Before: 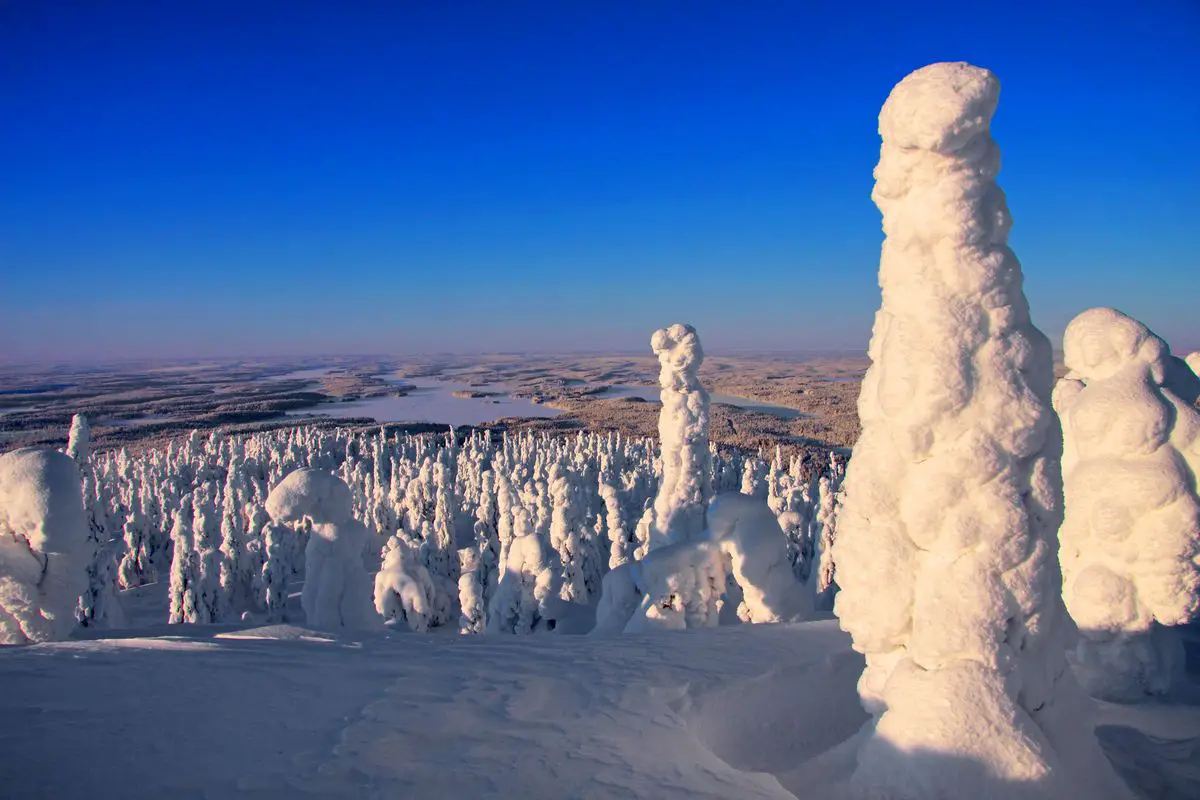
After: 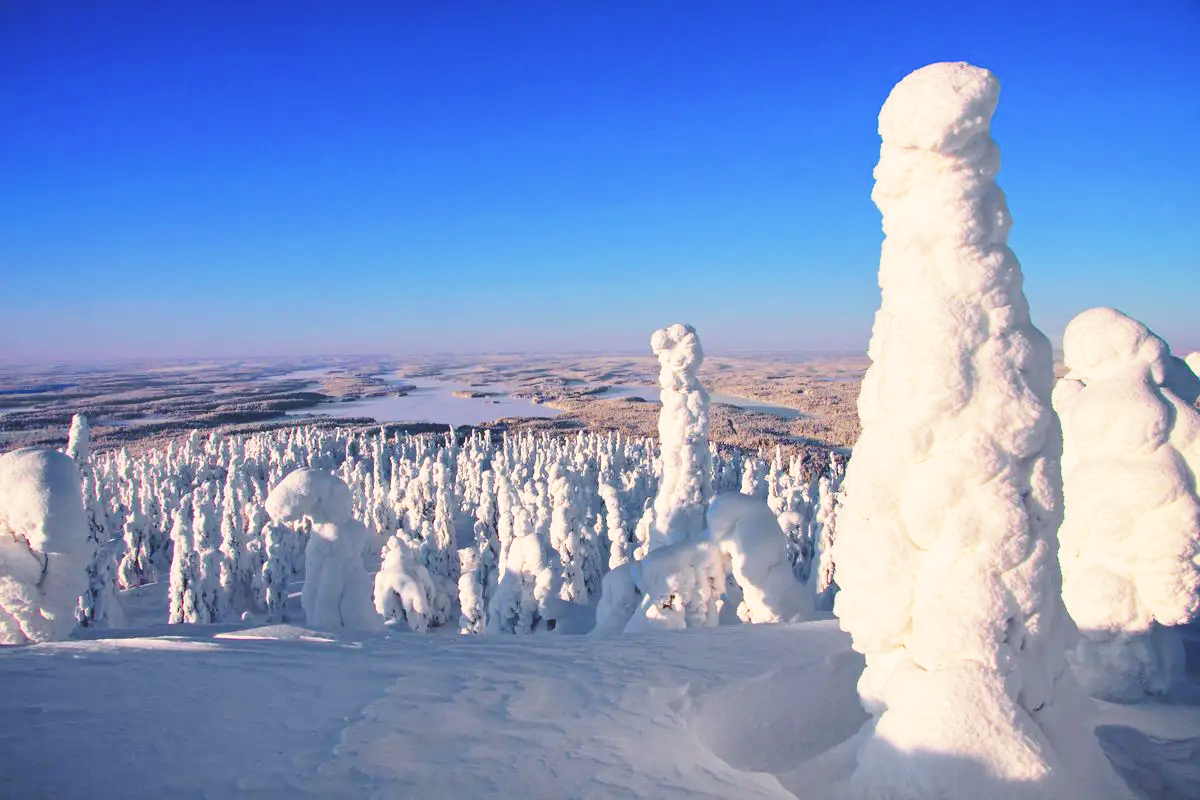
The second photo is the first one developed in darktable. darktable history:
base curve: curves: ch0 [(0, 0) (0.028, 0.03) (0.121, 0.232) (0.46, 0.748) (0.859, 0.968) (1, 1)], preserve colors none
exposure: black level correction -0.022, exposure -0.03 EV, compensate highlight preservation false
